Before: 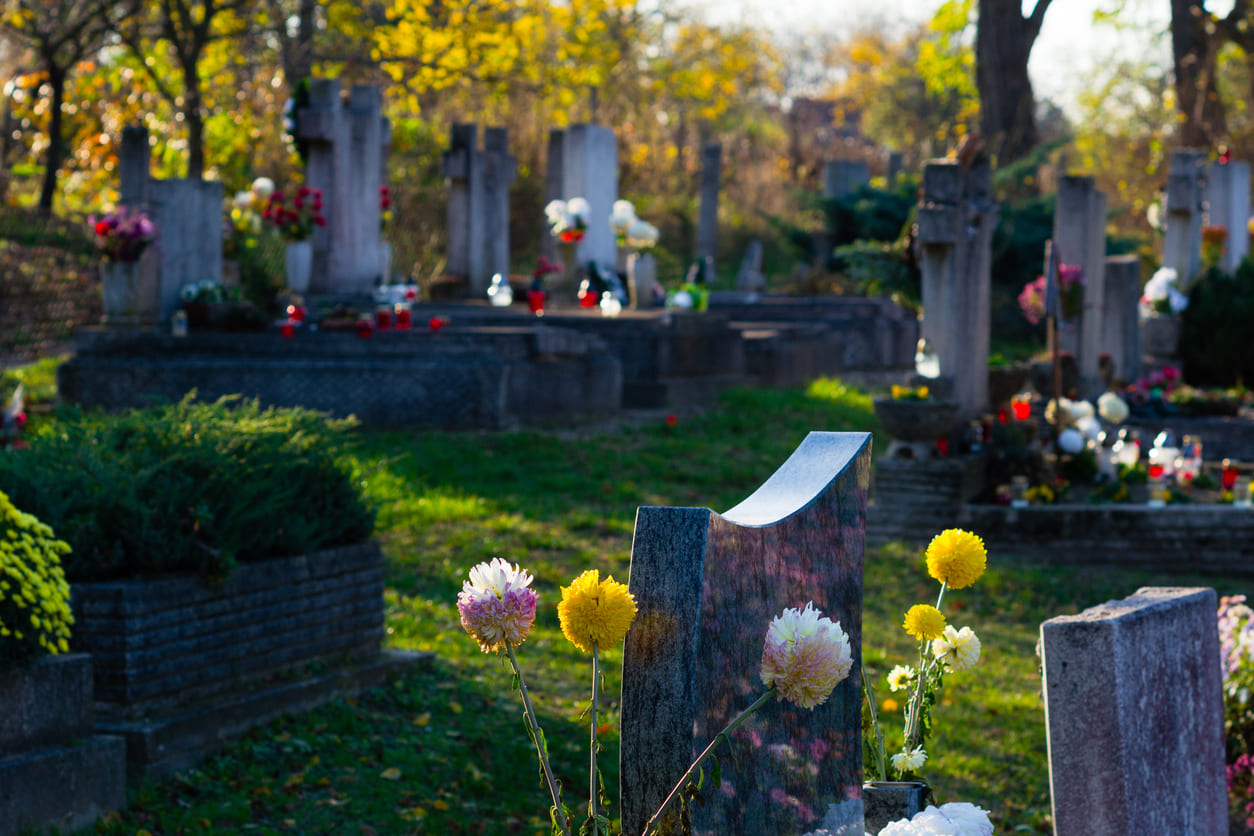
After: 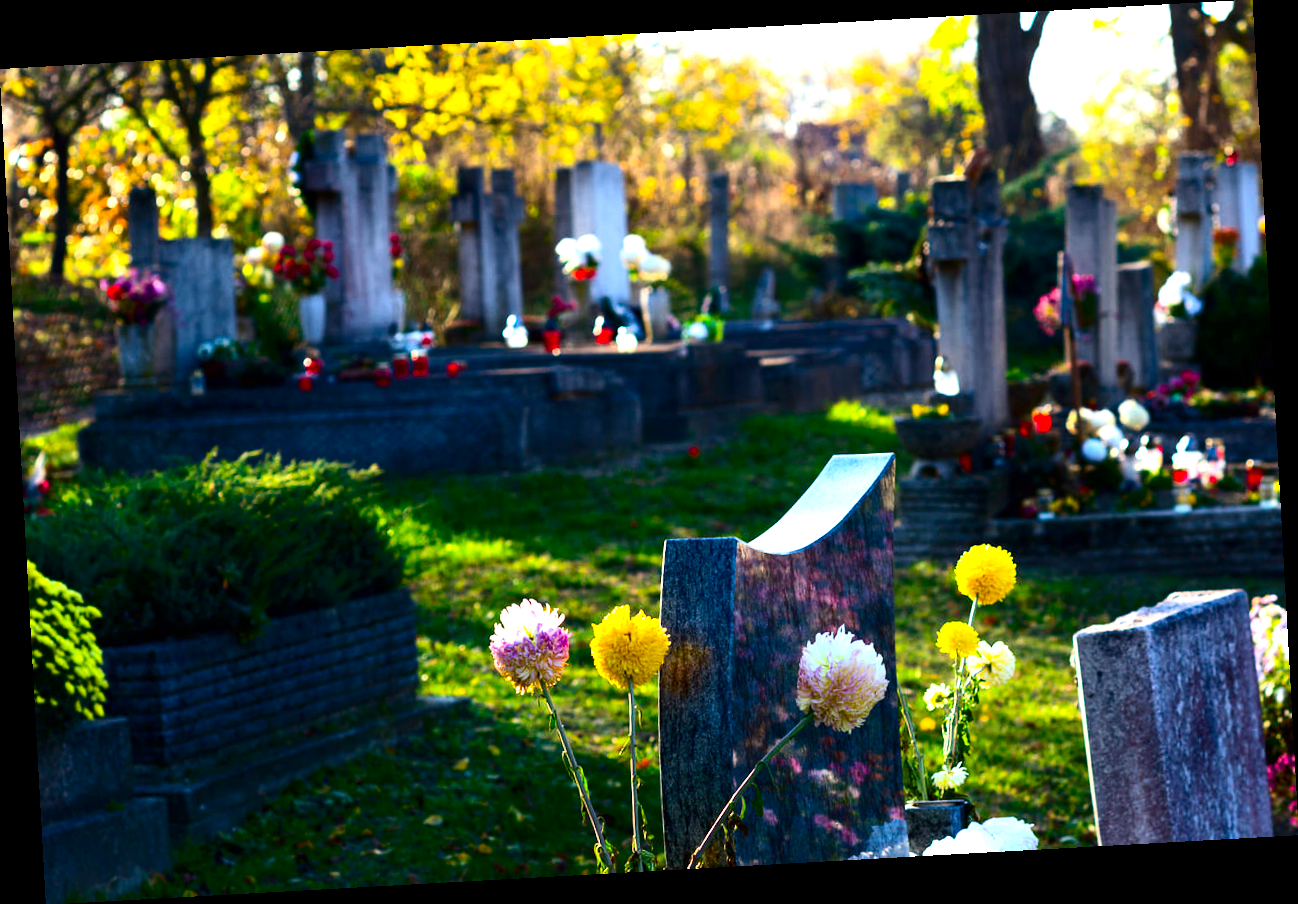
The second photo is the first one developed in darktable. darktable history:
rotate and perspective: rotation -3.18°, automatic cropping off
contrast brightness saturation: contrast 0.21, brightness -0.11, saturation 0.21
exposure: black level correction 0.001, exposure 1.116 EV, compensate highlight preservation false
